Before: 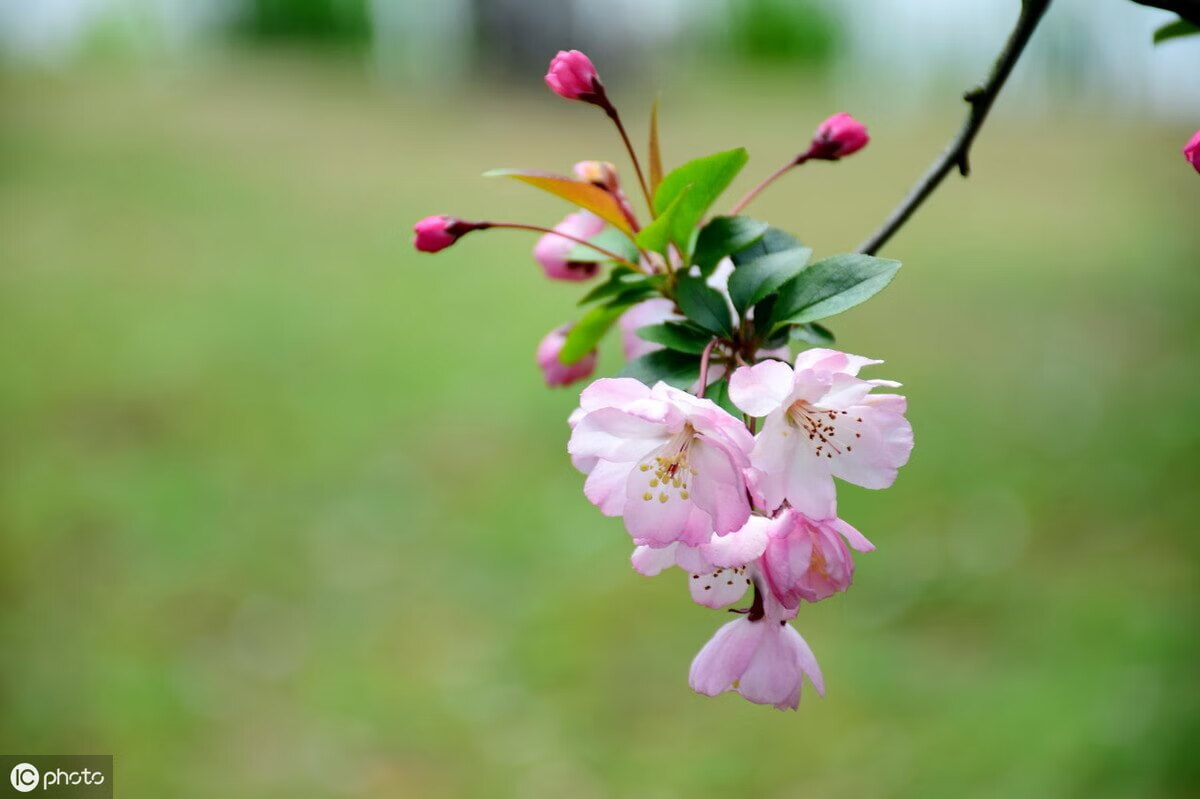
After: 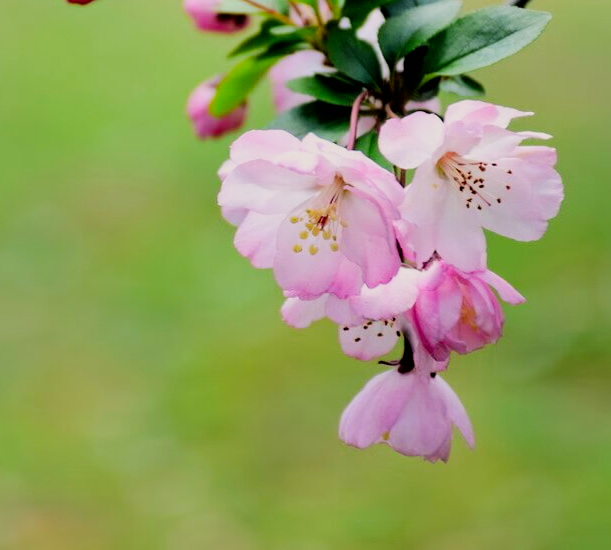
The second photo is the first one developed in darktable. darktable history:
crop and rotate: left 29.237%, top 31.152%, right 19.807%
color correction: highlights a* 3.22, highlights b* 1.93, saturation 1.19
filmic rgb: black relative exposure -5 EV, hardness 2.88, contrast 1.2, highlights saturation mix -30%
